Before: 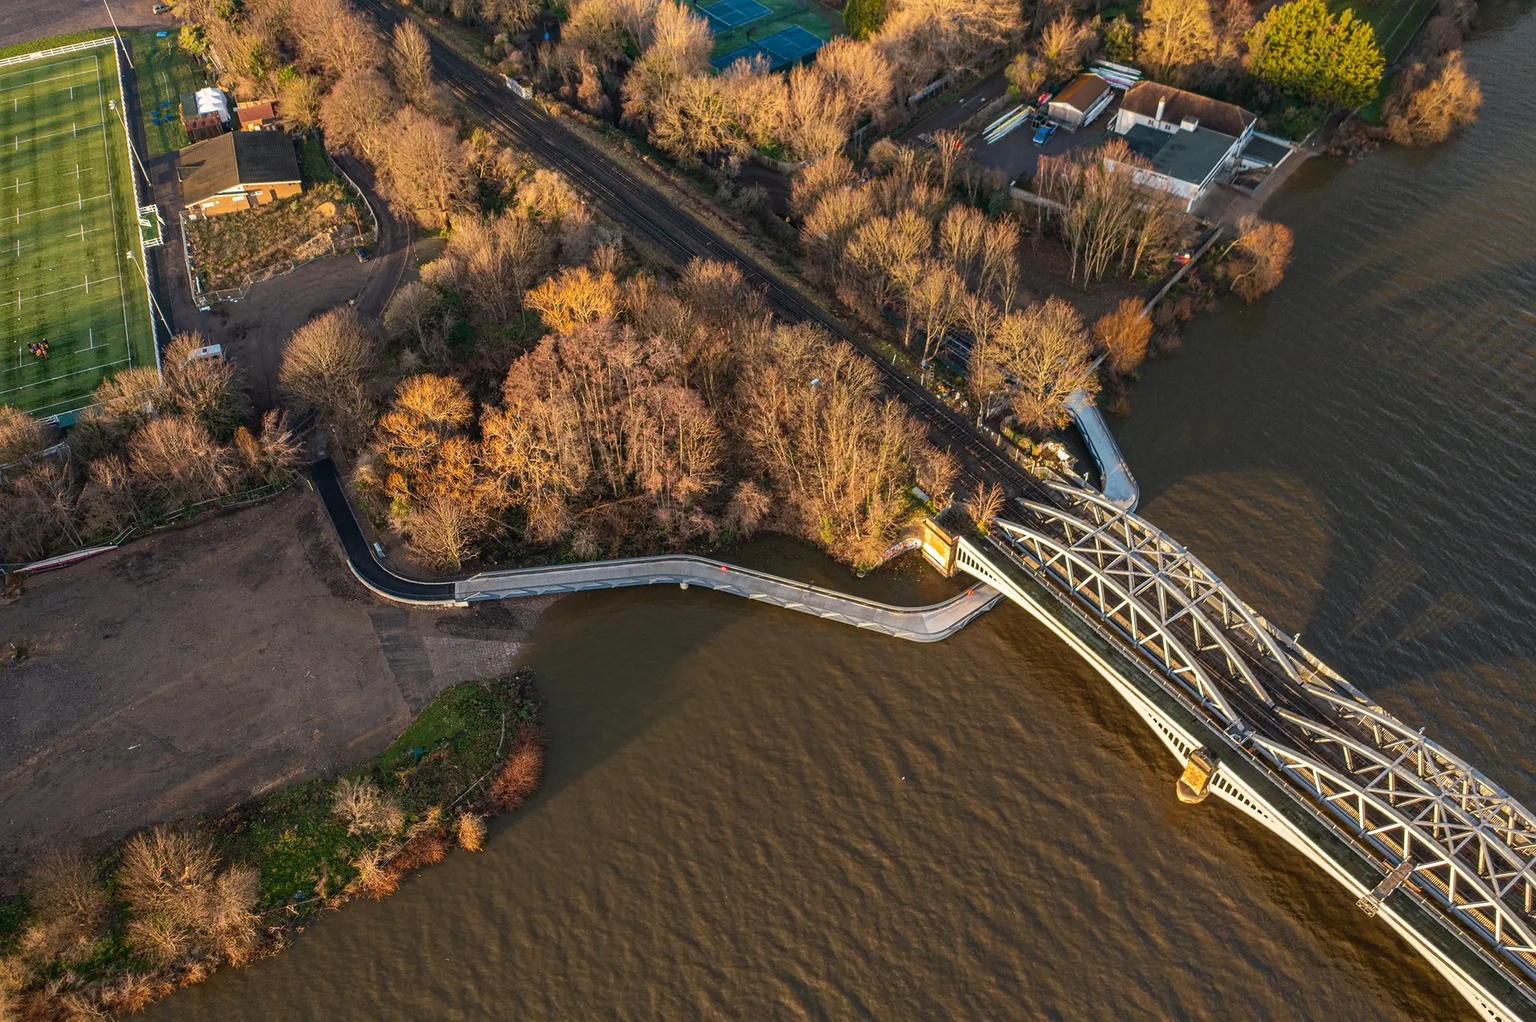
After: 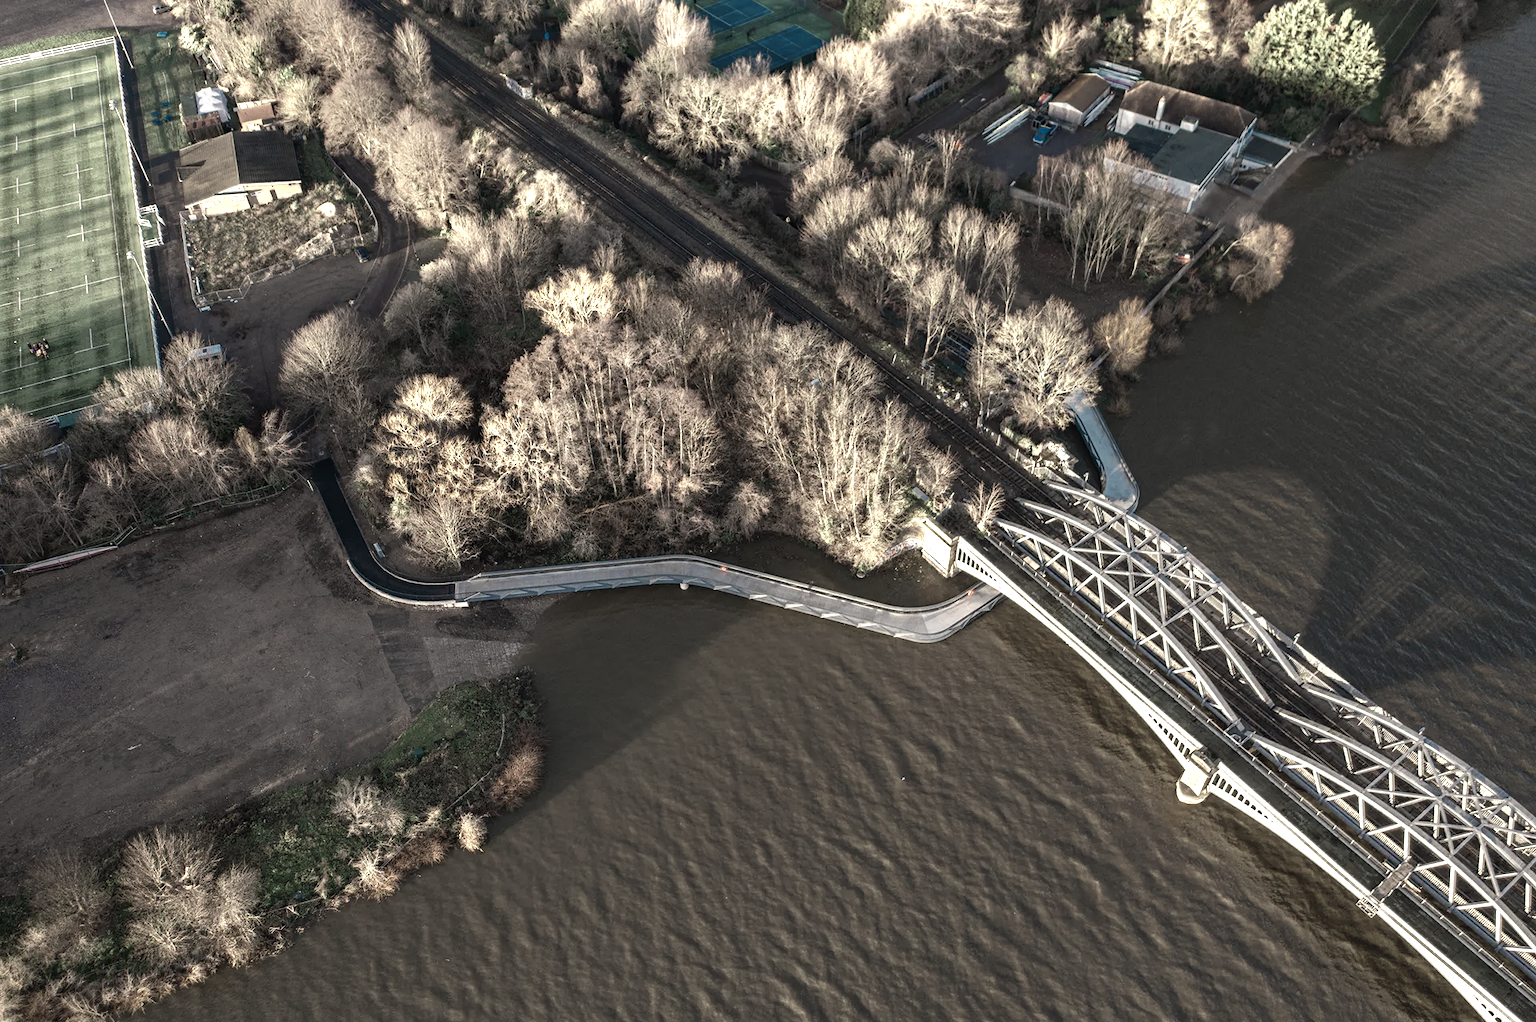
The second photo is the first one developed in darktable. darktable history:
color zones: curves: ch0 [(0.25, 0.667) (0.758, 0.368)]; ch1 [(0.215, 0.245) (0.761, 0.373)]; ch2 [(0.247, 0.554) (0.761, 0.436)], mix 26.69%
